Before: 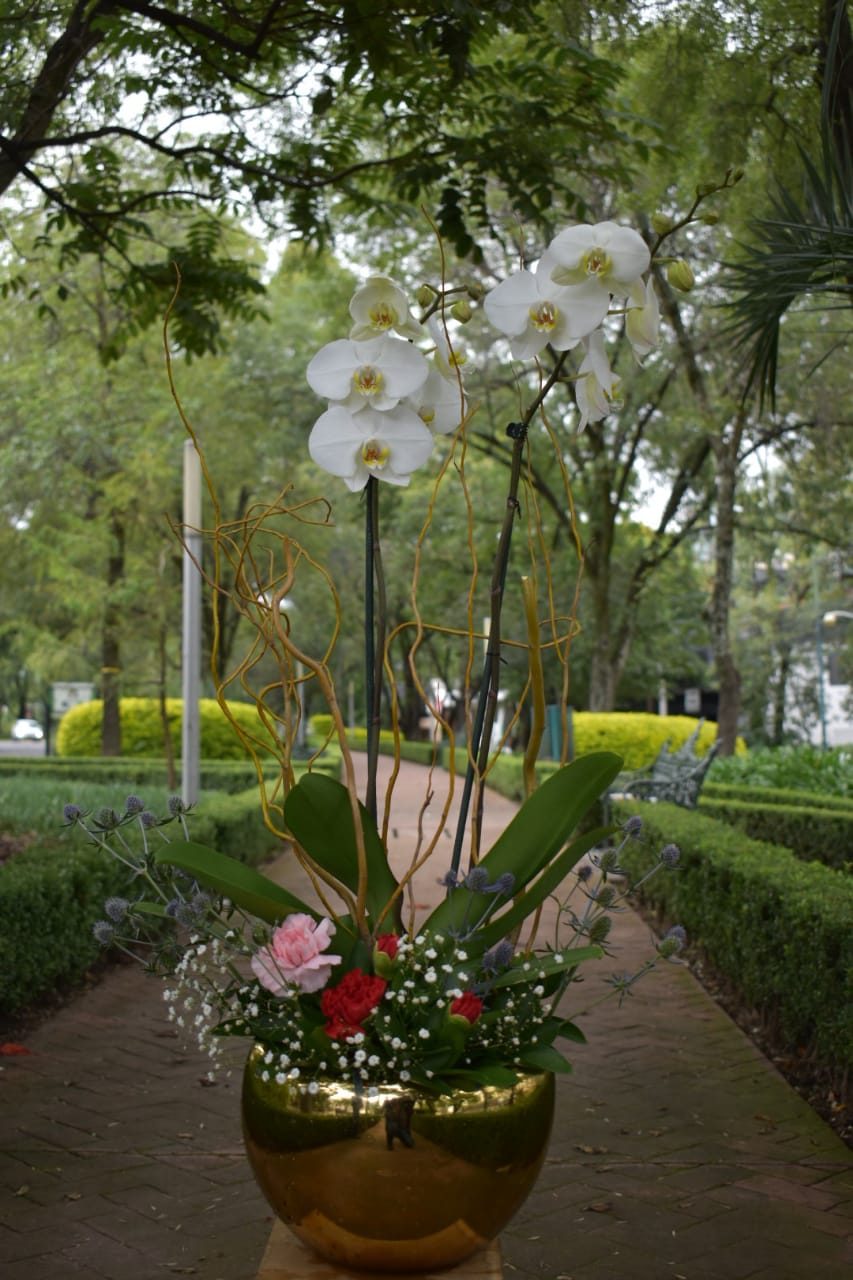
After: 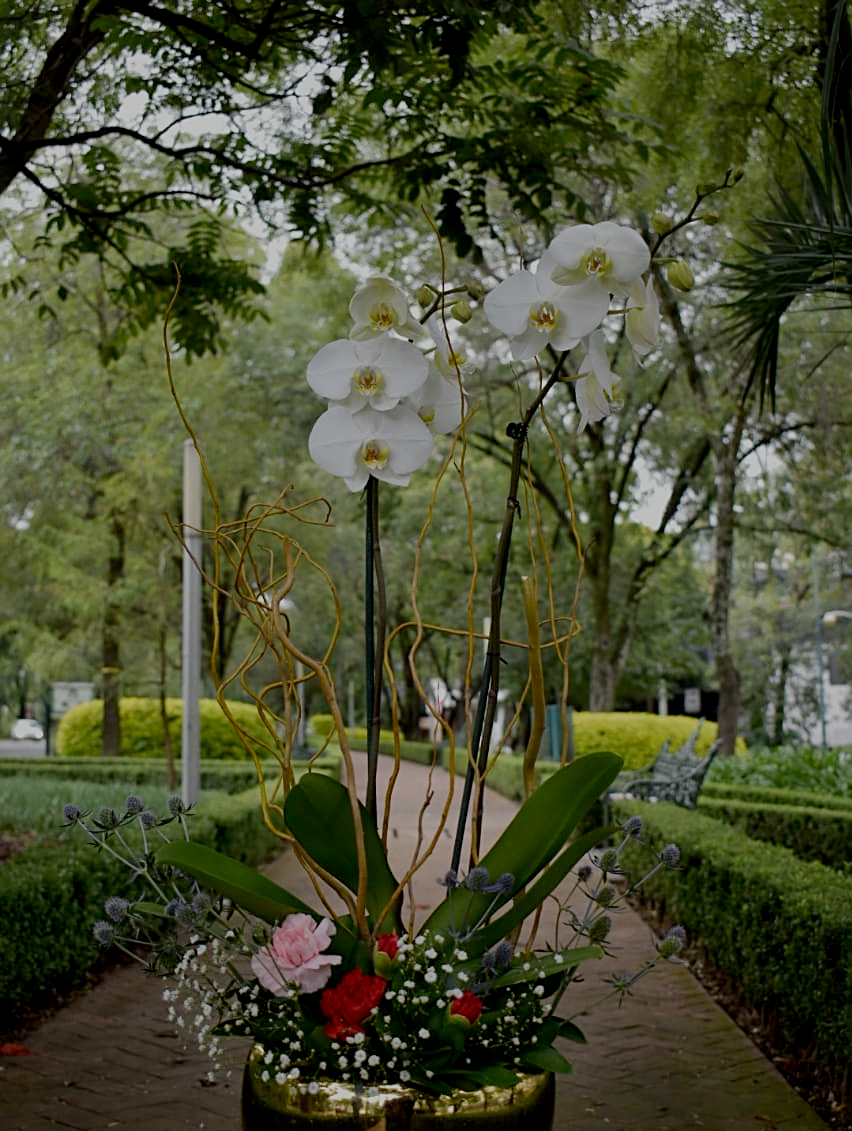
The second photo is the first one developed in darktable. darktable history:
exposure: exposure -0.45 EV, compensate highlight preservation false
tone equalizer: on, module defaults
crop and rotate: top 0%, bottom 11.585%
local contrast: mode bilateral grid, contrast 21, coarseness 49, detail 119%, midtone range 0.2
sharpen: amount 0.496
filmic rgb: black relative exposure -8.79 EV, white relative exposure 4.97 EV, target black luminance 0%, hardness 3.78, latitude 66.29%, contrast 0.827, shadows ↔ highlights balance 19.21%, add noise in highlights 0, preserve chrominance no, color science v3 (2019), use custom middle-gray values true, contrast in highlights soft
